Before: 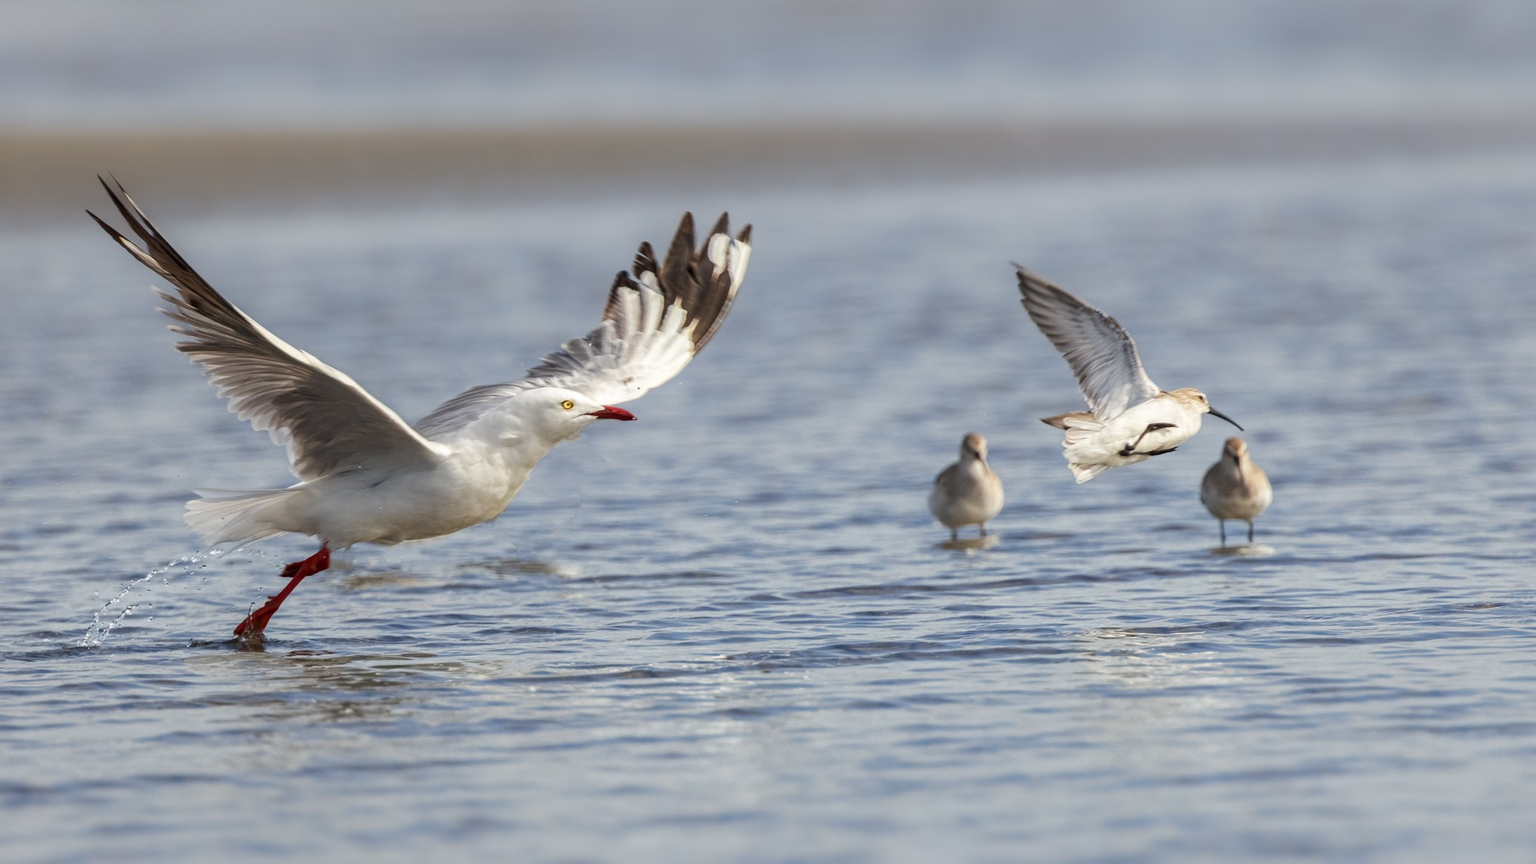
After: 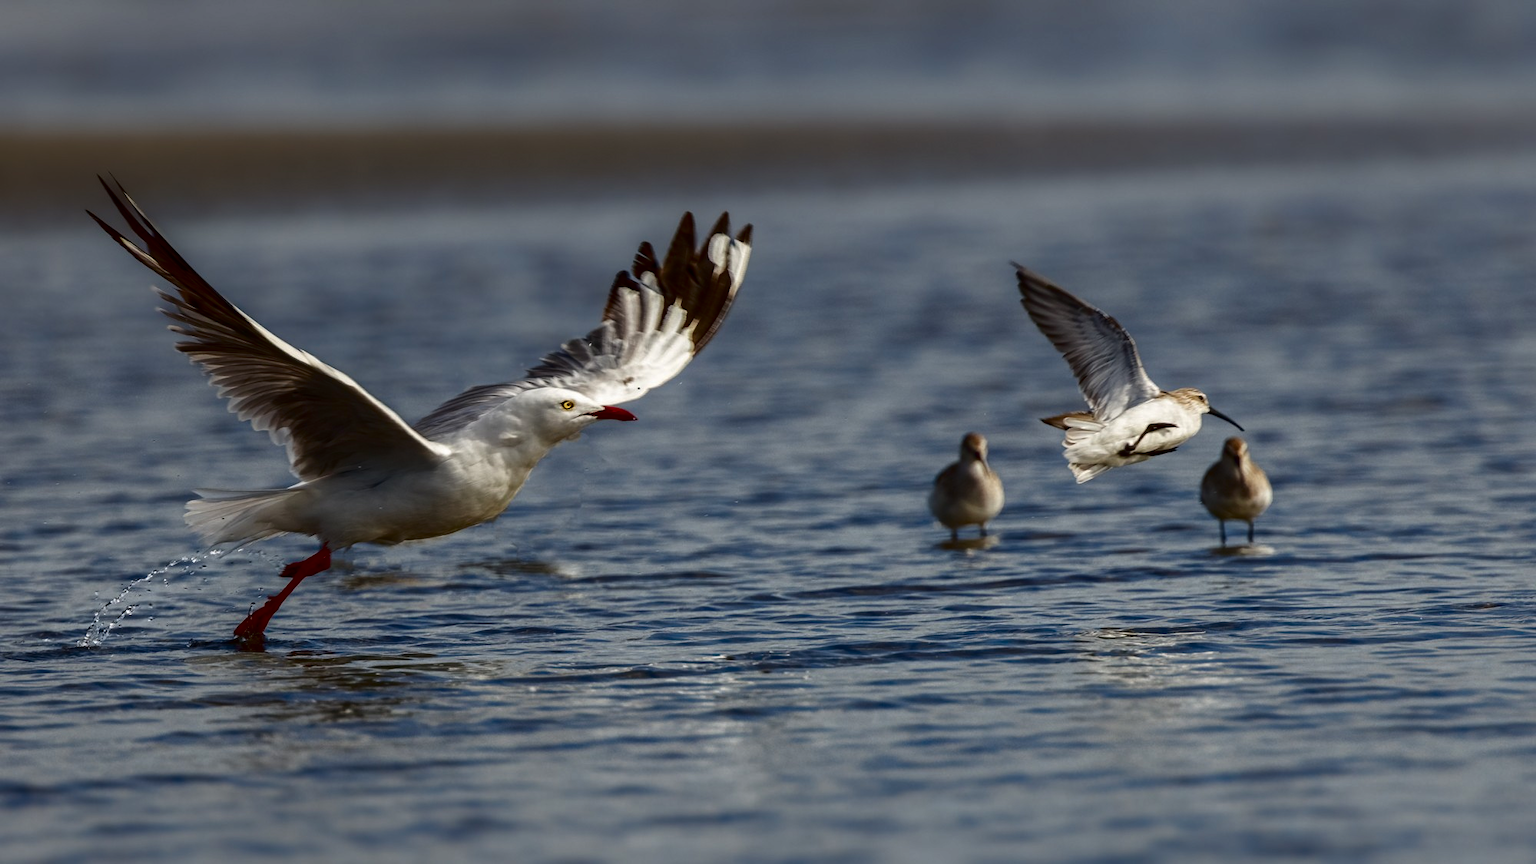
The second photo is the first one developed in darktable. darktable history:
contrast brightness saturation: contrast 0.087, brightness -0.604, saturation 0.167
